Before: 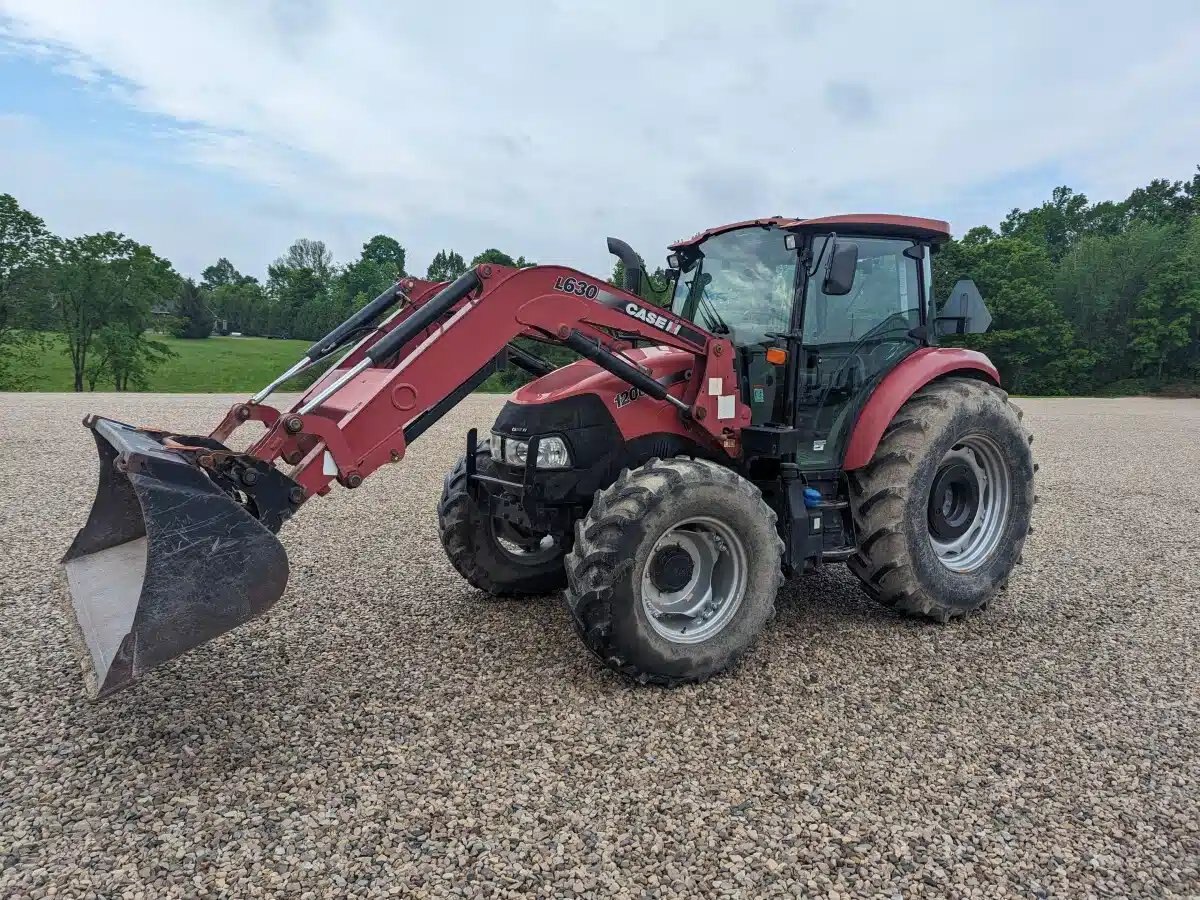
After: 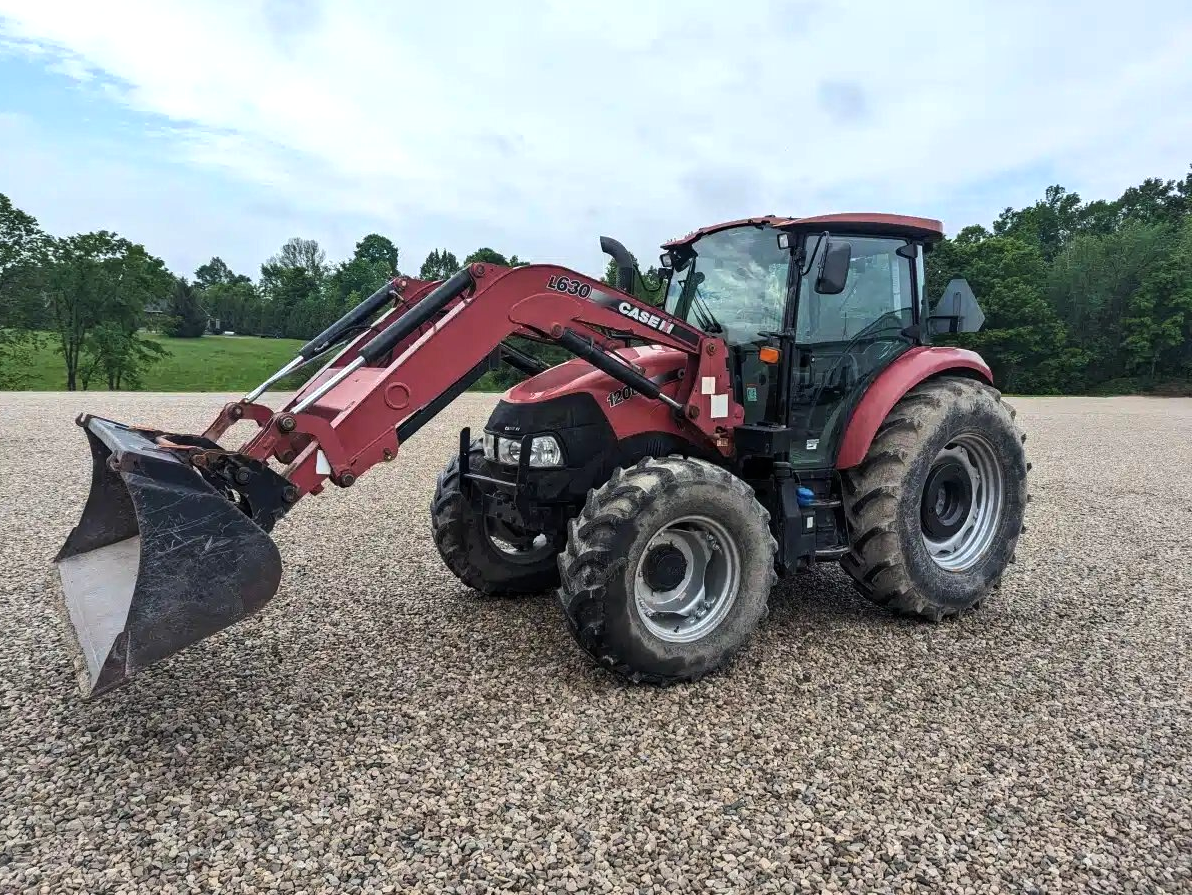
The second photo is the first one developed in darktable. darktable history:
crop and rotate: left 0.614%, top 0.179%, bottom 0.309%
tone equalizer: -8 EV -0.417 EV, -7 EV -0.389 EV, -6 EV -0.333 EV, -5 EV -0.222 EV, -3 EV 0.222 EV, -2 EV 0.333 EV, -1 EV 0.389 EV, +0 EV 0.417 EV, edges refinement/feathering 500, mask exposure compensation -1.57 EV, preserve details no
